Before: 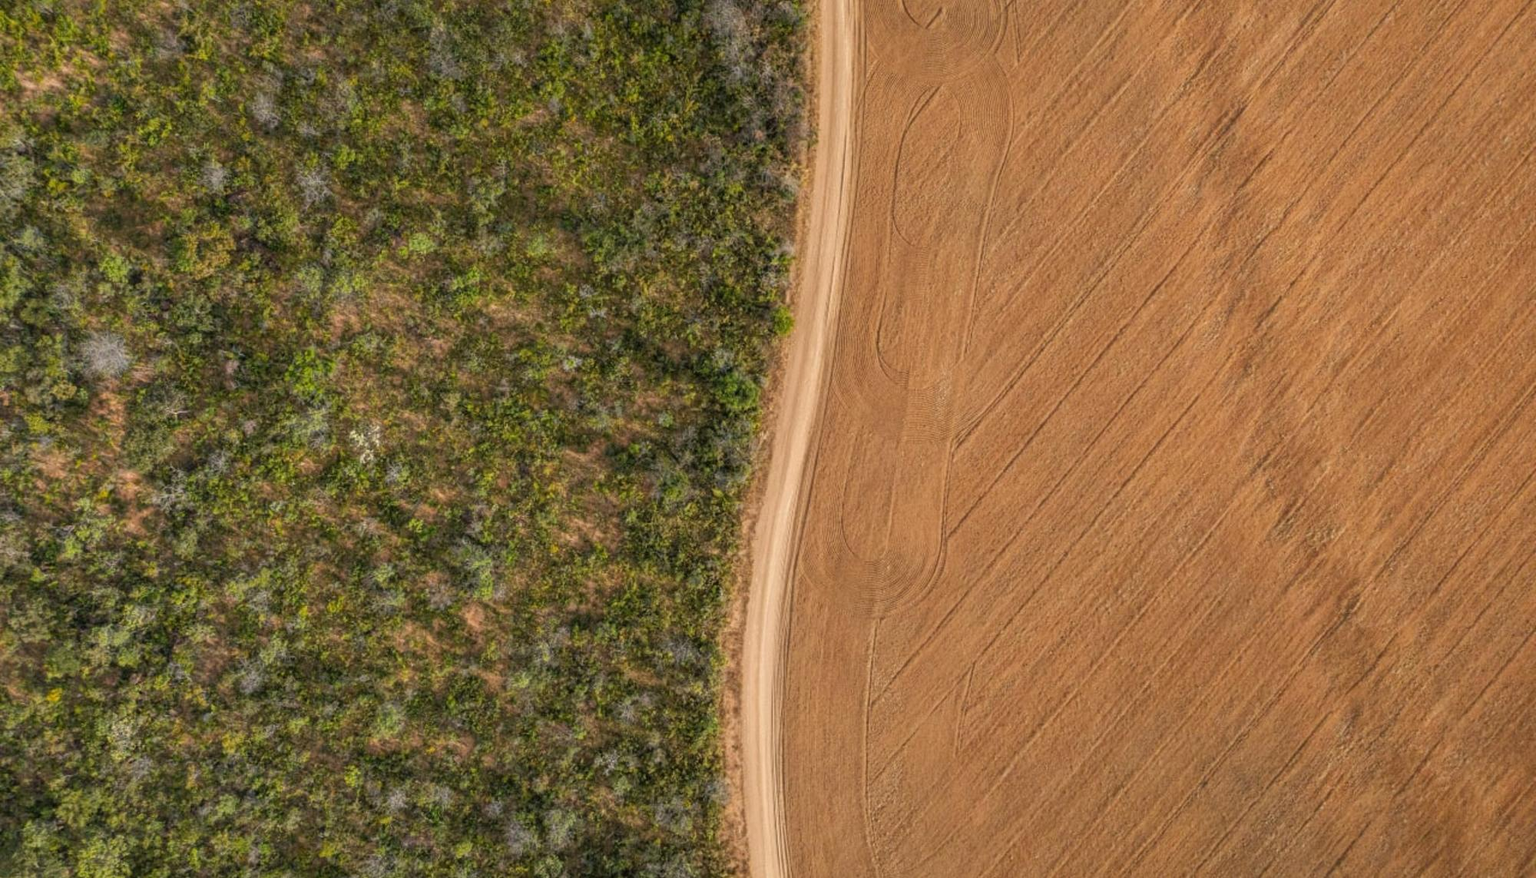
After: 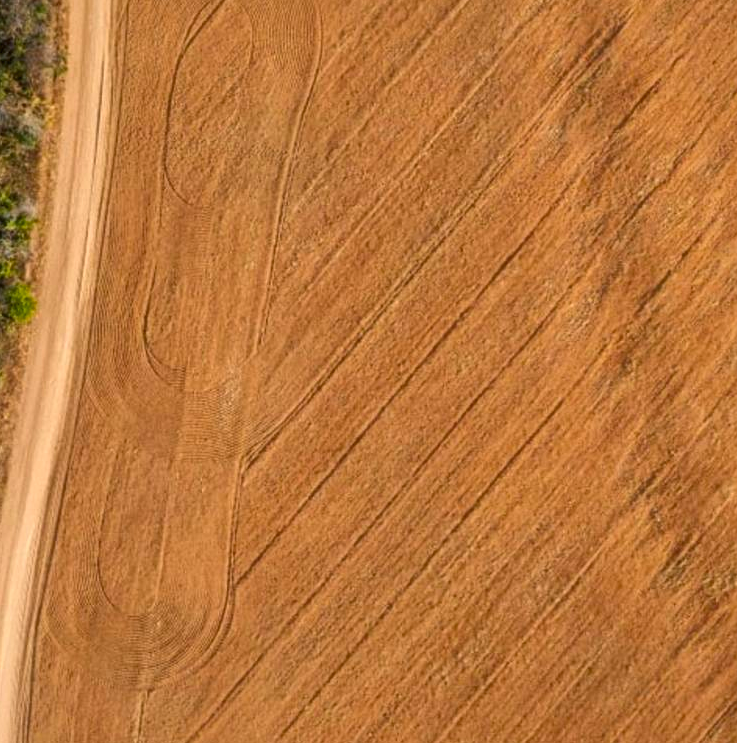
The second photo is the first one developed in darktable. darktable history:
crop and rotate: left 49.901%, top 10.088%, right 13.236%, bottom 24.865%
contrast brightness saturation: contrast 0.091, saturation 0.279
local contrast: mode bilateral grid, contrast 21, coarseness 50, detail 129%, midtone range 0.2
